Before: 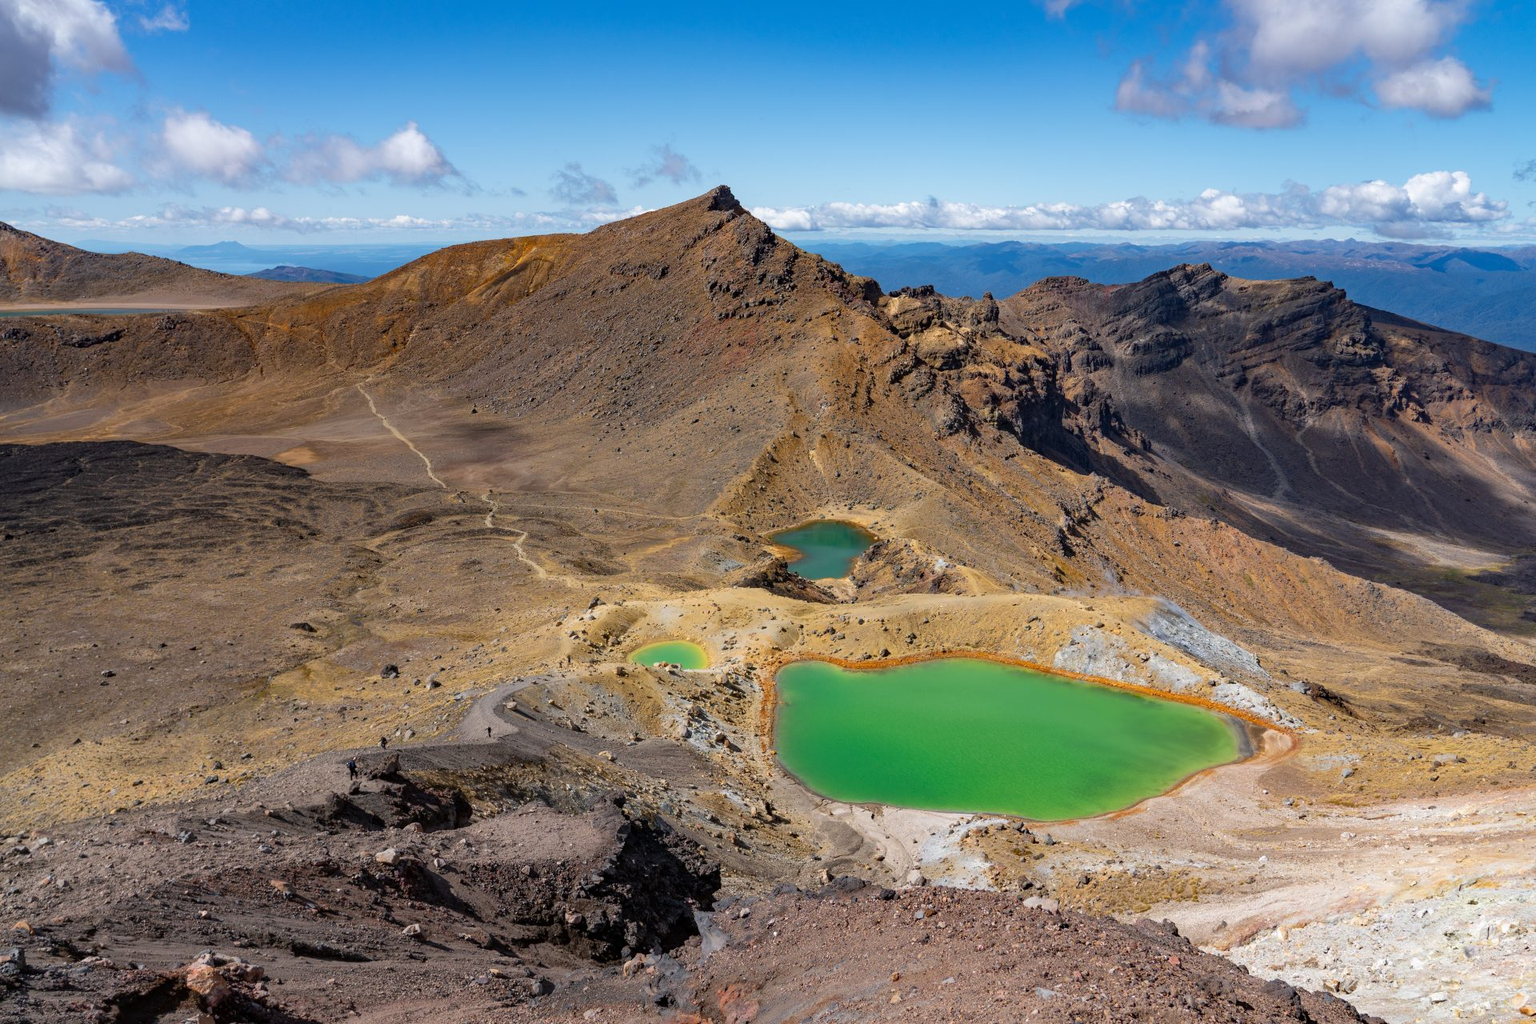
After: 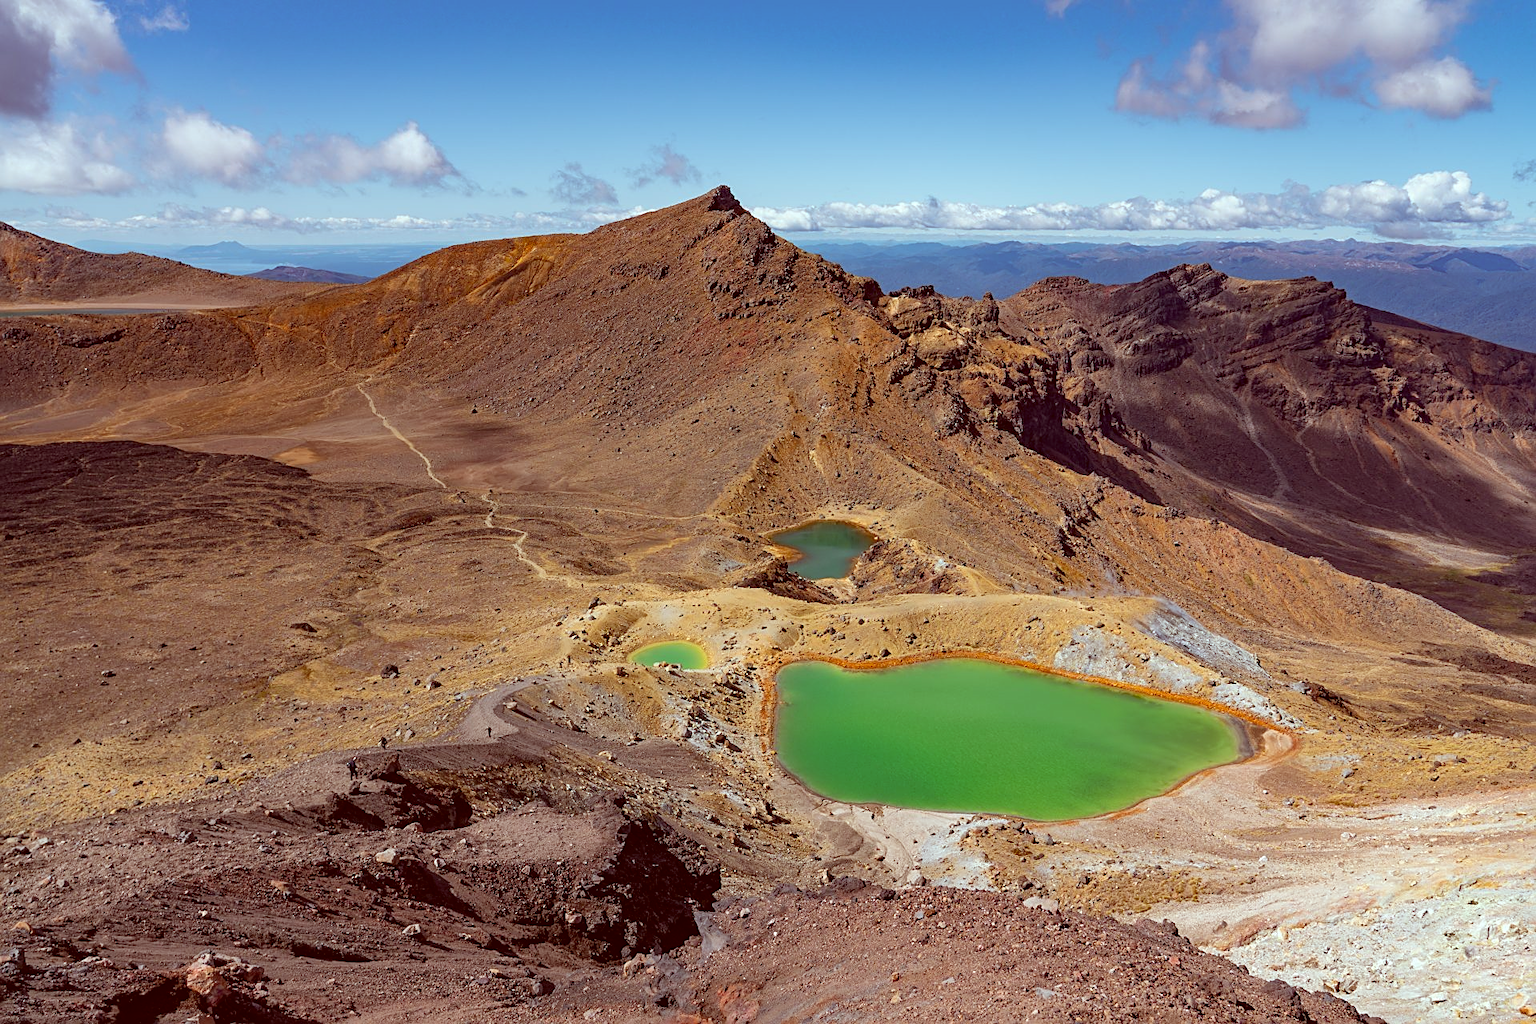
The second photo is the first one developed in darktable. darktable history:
sharpen: on, module defaults
color correction: highlights a* -7.23, highlights b* -0.161, shadows a* 20.08, shadows b* 11.73
